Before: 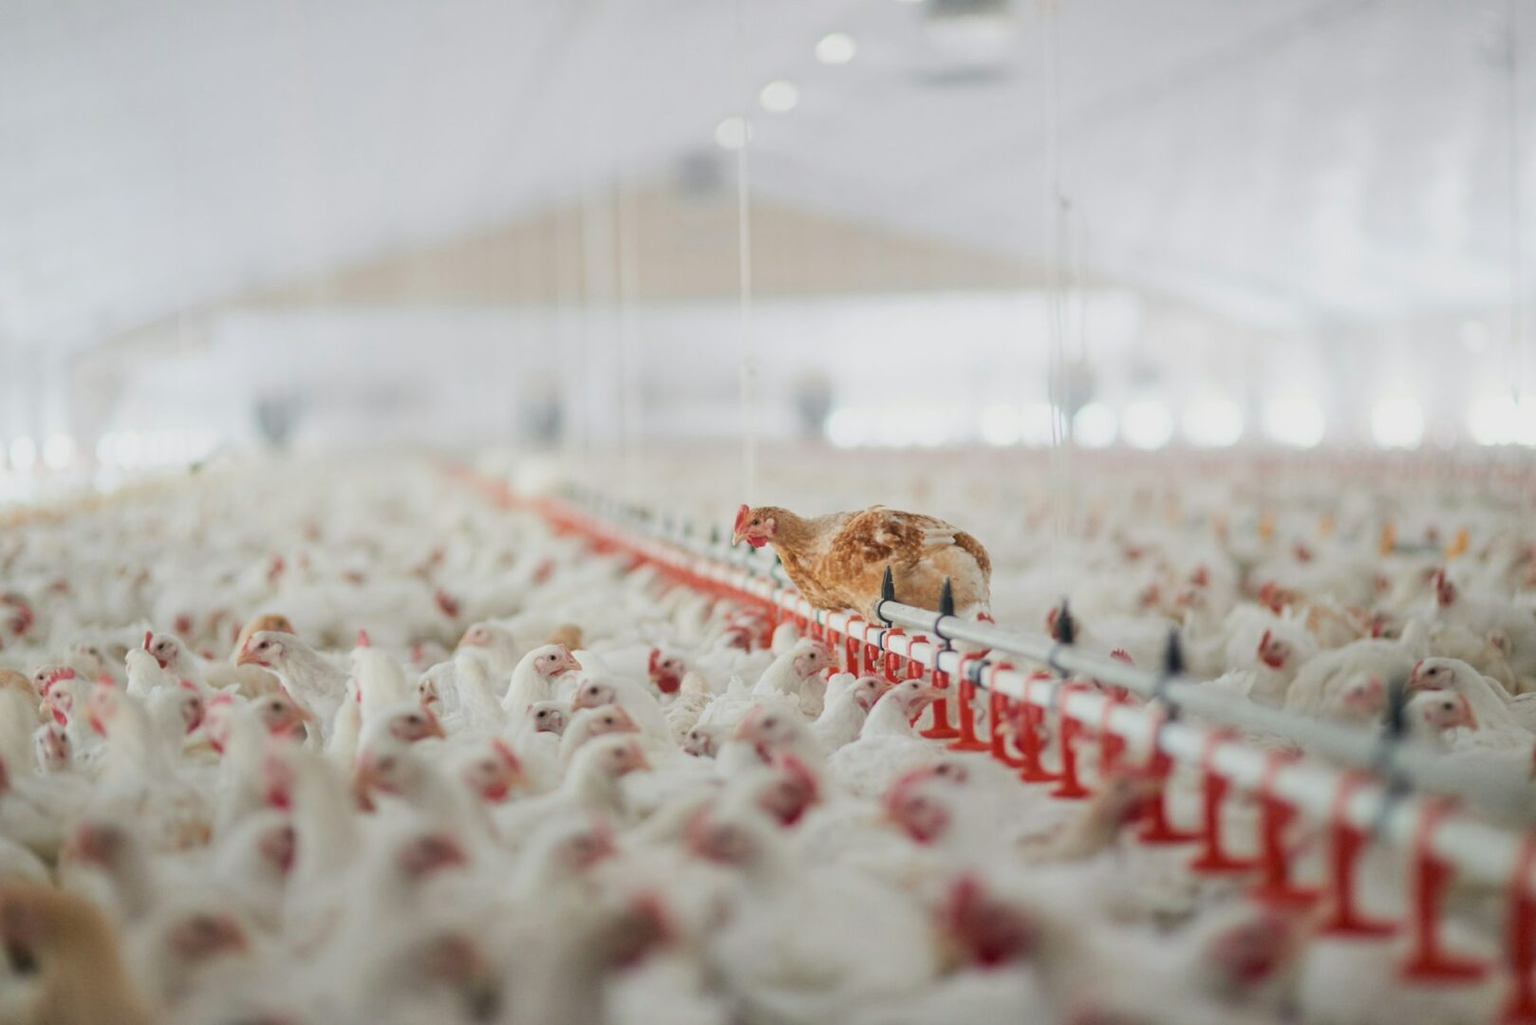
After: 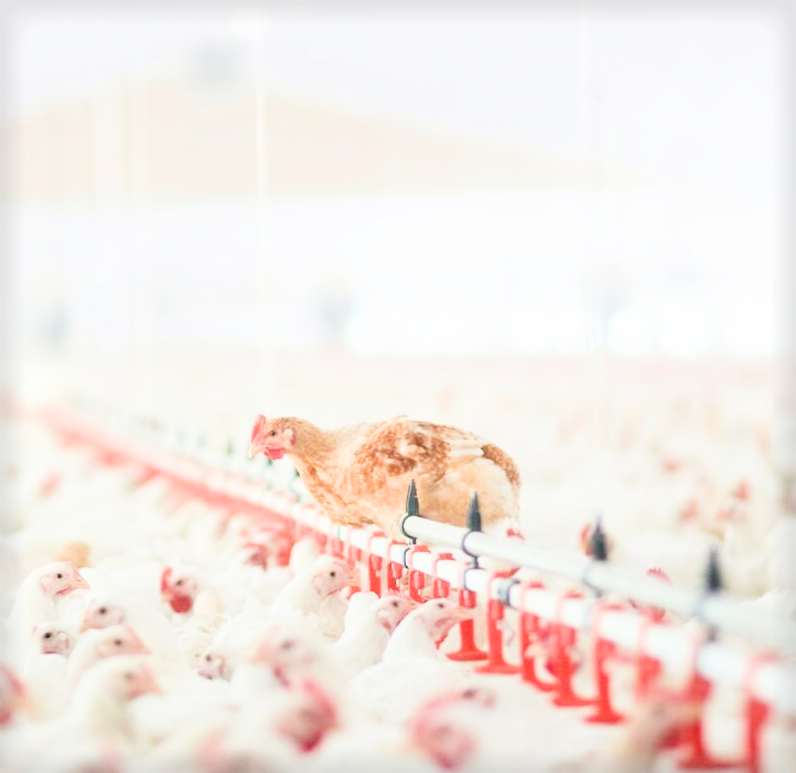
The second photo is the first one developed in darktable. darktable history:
vignetting: fall-off start 93.58%, fall-off radius 5.75%, brightness -0.178, saturation -0.289, automatic ratio true, width/height ratio 1.331, shape 0.044
crop: left 32.384%, top 10.92%, right 18.383%, bottom 17.495%
filmic rgb: black relative exposure -7.65 EV, white relative exposure 4.56 EV, hardness 3.61
exposure: exposure 2.248 EV, compensate highlight preservation false
